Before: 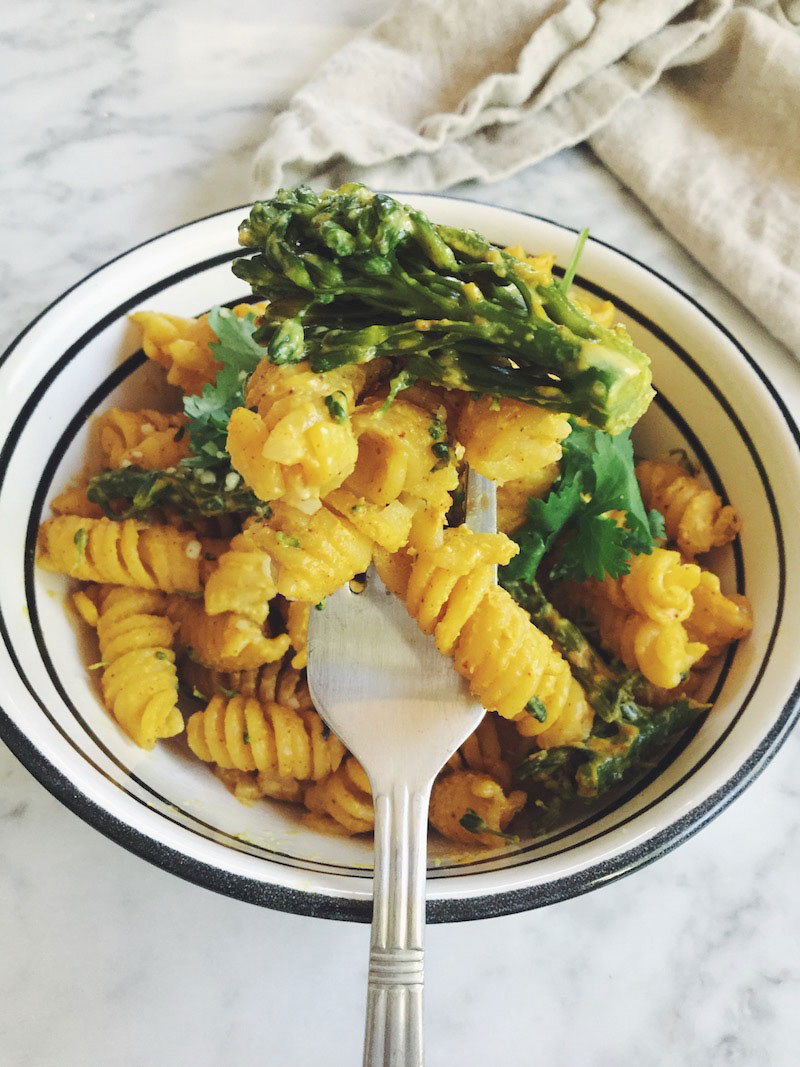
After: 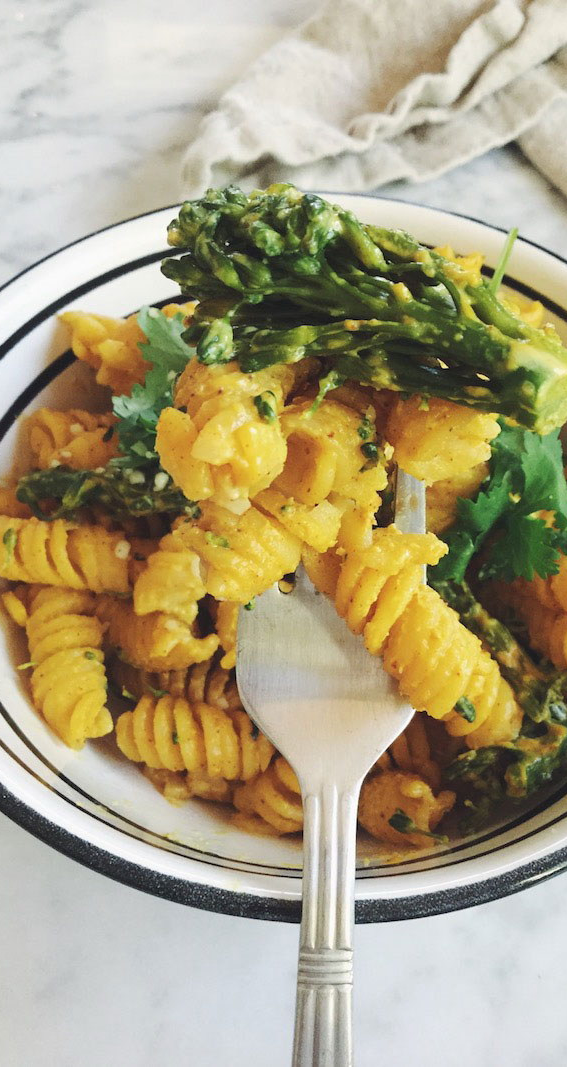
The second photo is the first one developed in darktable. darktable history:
crop and rotate: left 8.991%, right 20.08%
